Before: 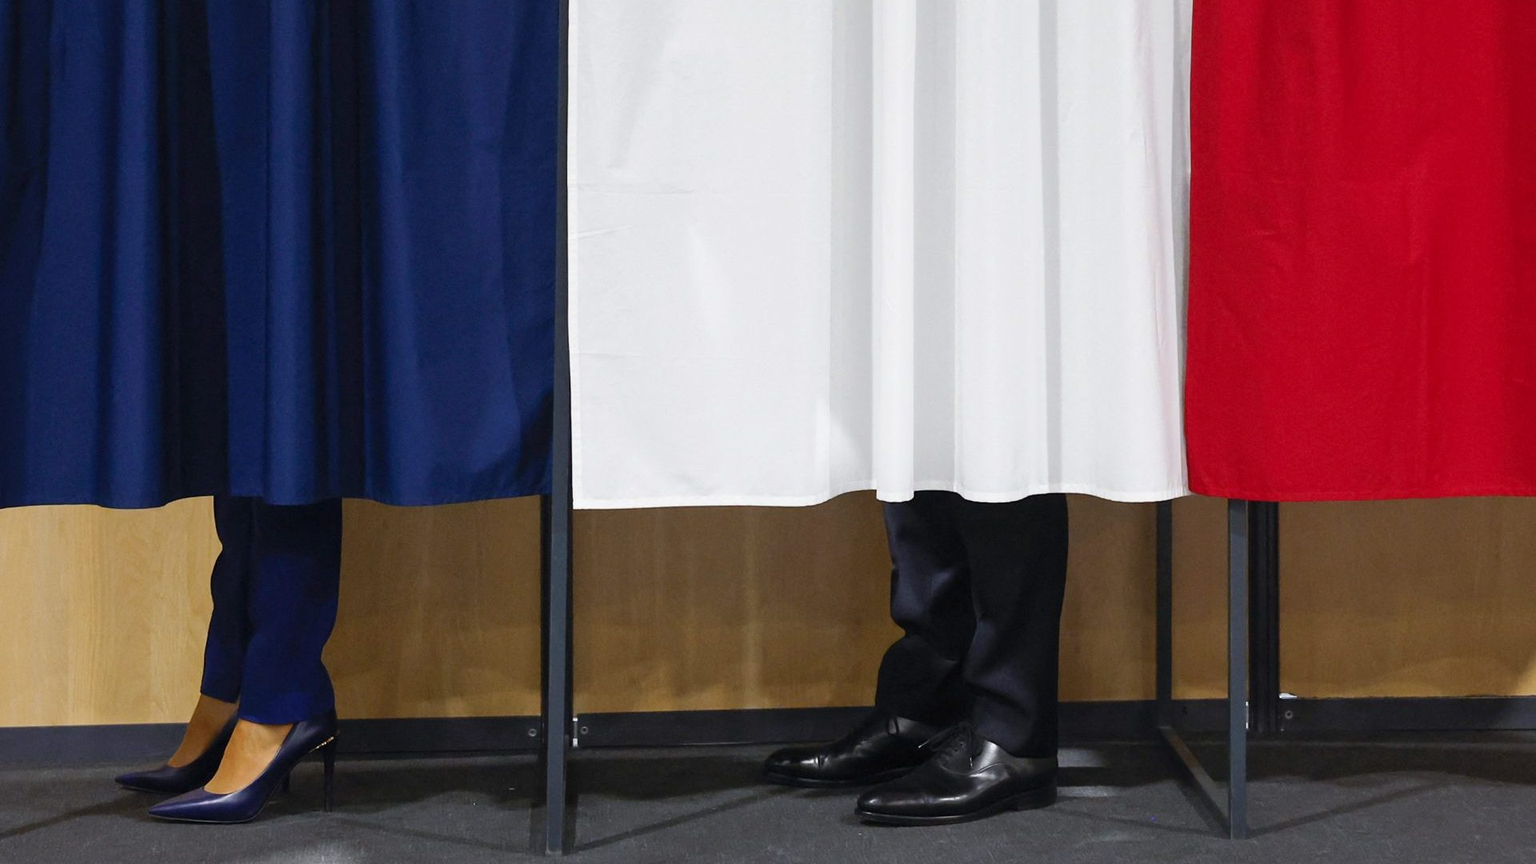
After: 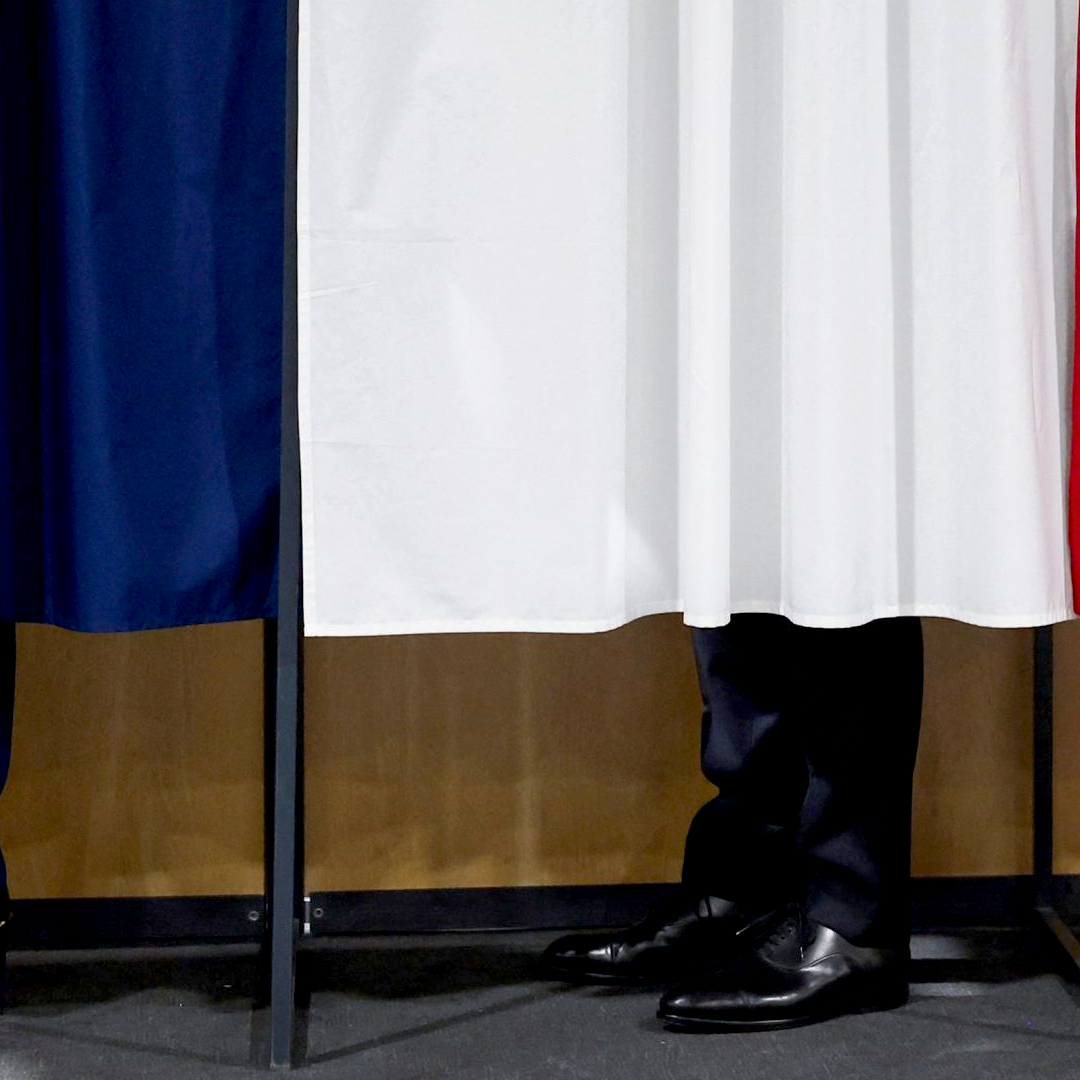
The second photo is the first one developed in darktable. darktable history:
crop: left 21.496%, right 22.254%
exposure: black level correction 0.01, exposure 0.011 EV, compensate highlight preservation false
